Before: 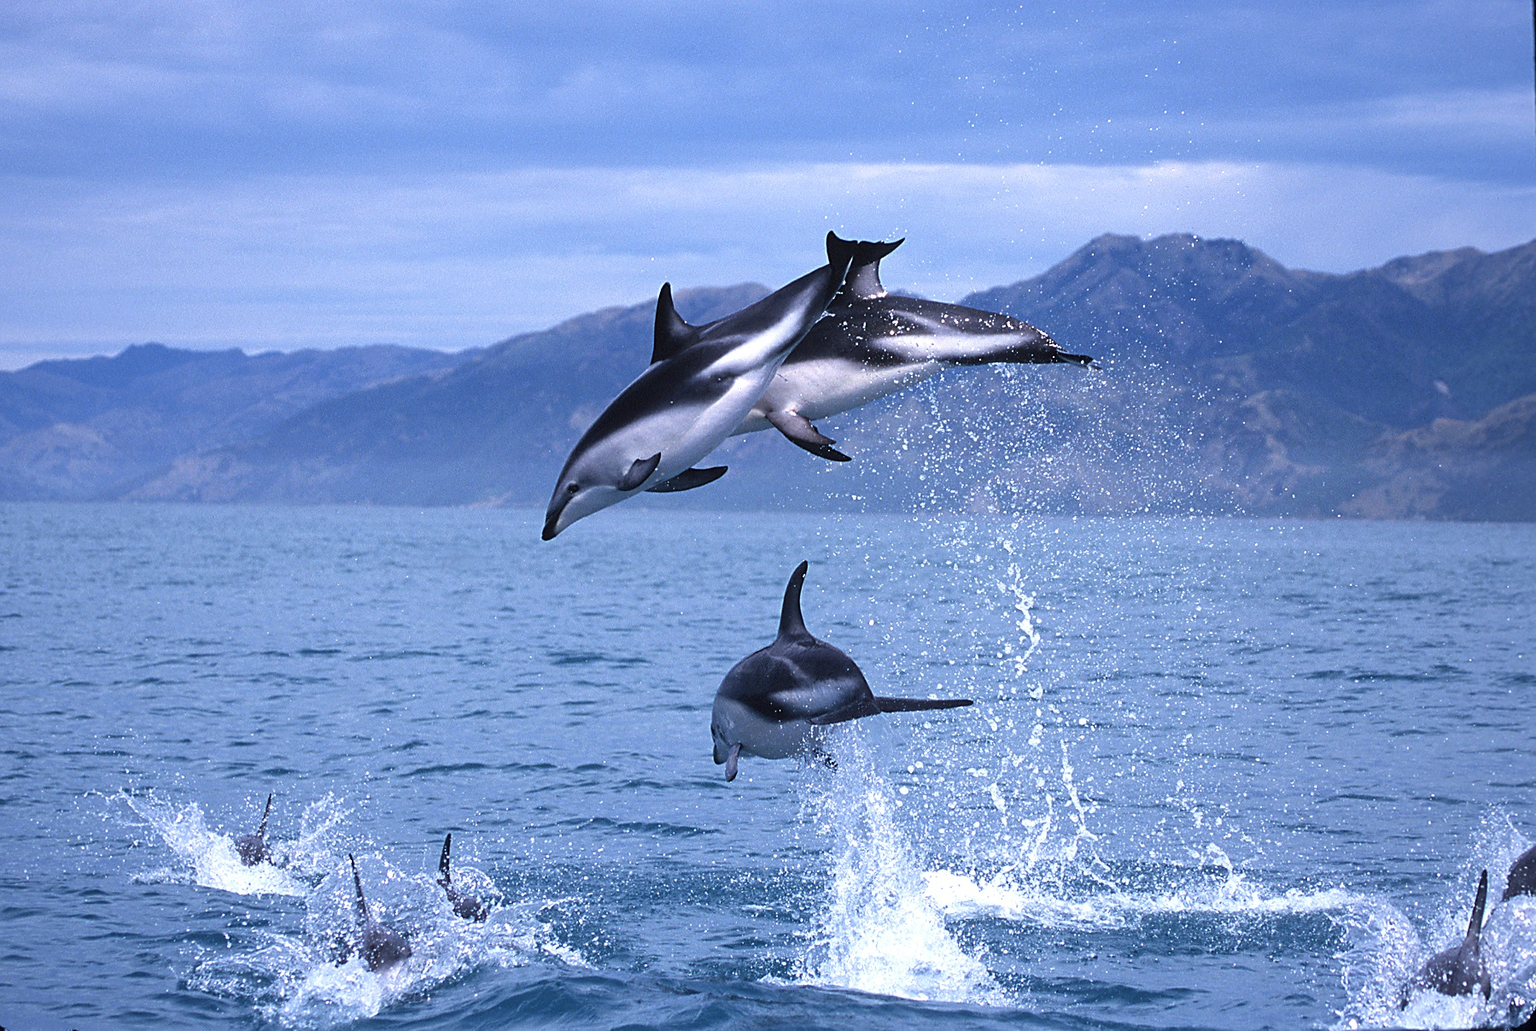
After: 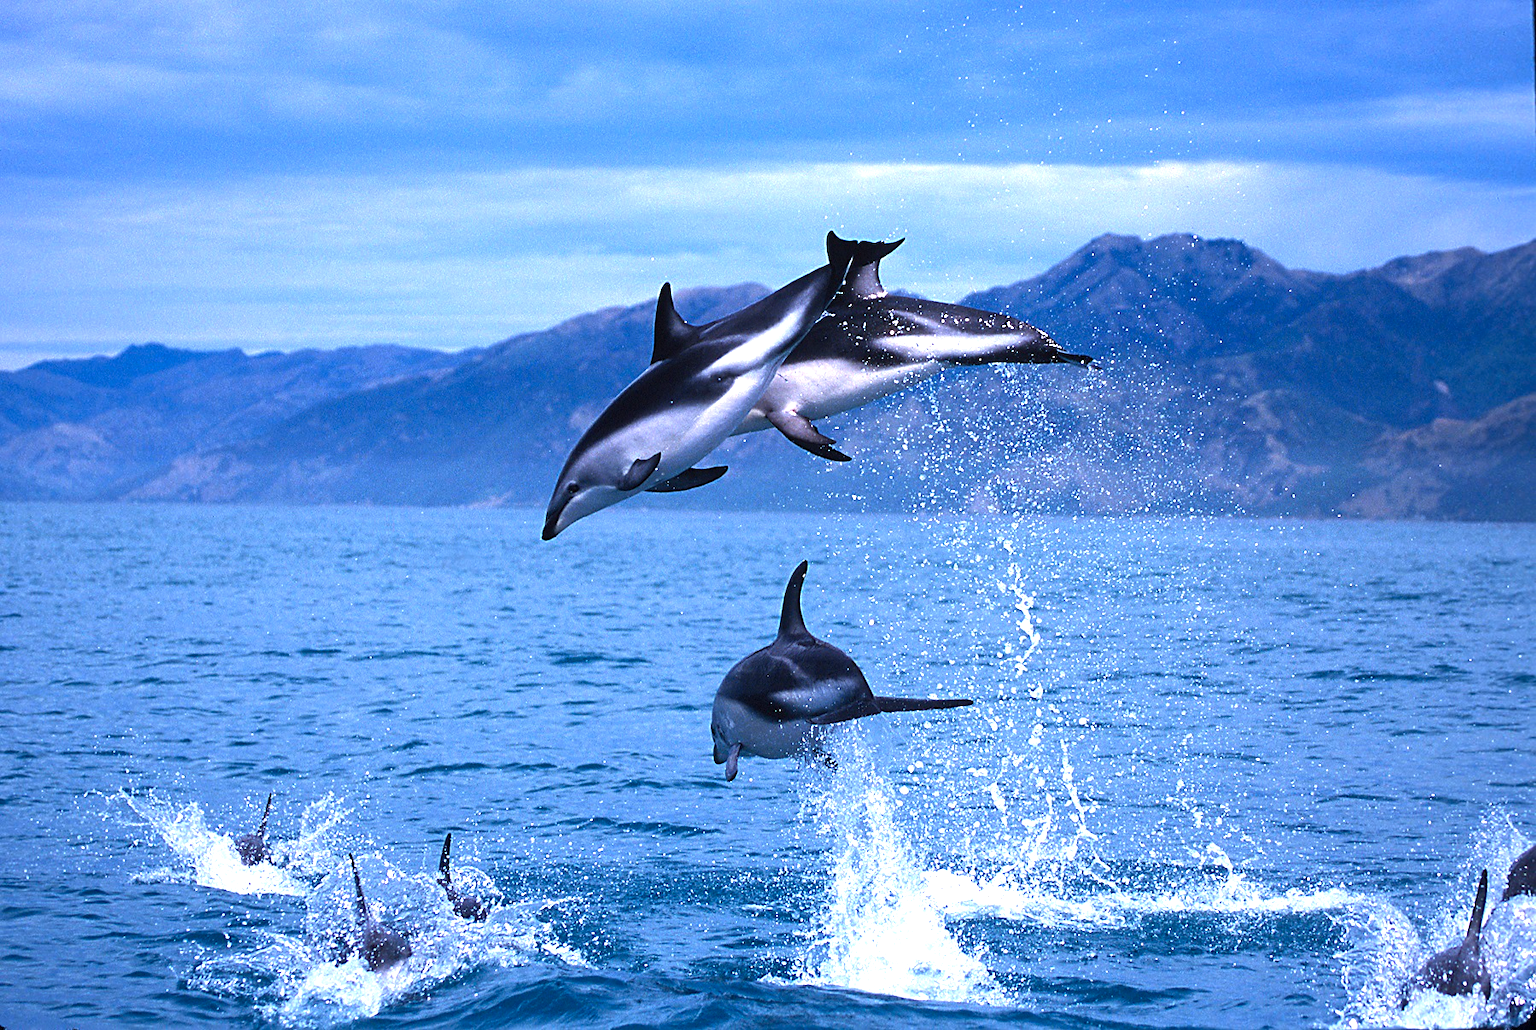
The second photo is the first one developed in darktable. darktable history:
color balance rgb: linear chroma grading › global chroma 15.202%, perceptual saturation grading › global saturation 31.245%, perceptual brilliance grading › highlights 14.093%, perceptual brilliance grading › shadows -18.274%
